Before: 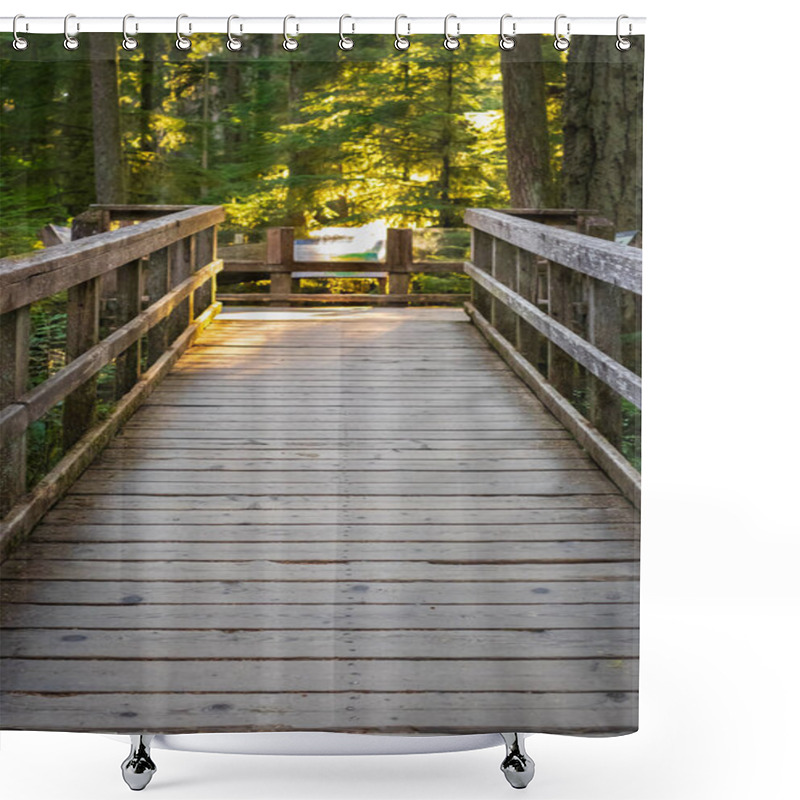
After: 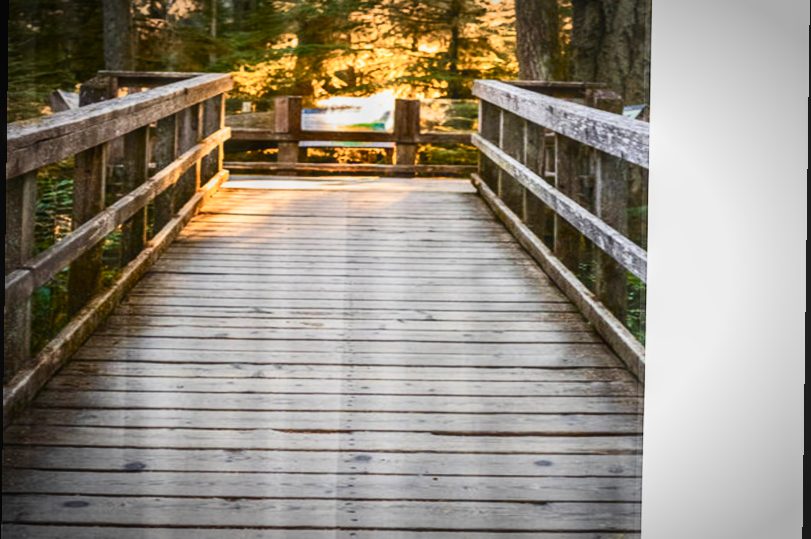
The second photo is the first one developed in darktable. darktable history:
local contrast: on, module defaults
crop: top 16.727%, bottom 16.727%
contrast brightness saturation: contrast 0.39, brightness 0.1
color balance rgb: perceptual saturation grading › global saturation 20%, perceptual saturation grading › highlights -25%, perceptual saturation grading › shadows 25%
rotate and perspective: rotation 0.8°, automatic cropping off
lowpass: radius 0.1, contrast 0.85, saturation 1.1, unbound 0
color zones: curves: ch2 [(0, 0.5) (0.143, 0.5) (0.286, 0.416) (0.429, 0.5) (0.571, 0.5) (0.714, 0.5) (0.857, 0.5) (1, 0.5)]
vignetting: automatic ratio true
